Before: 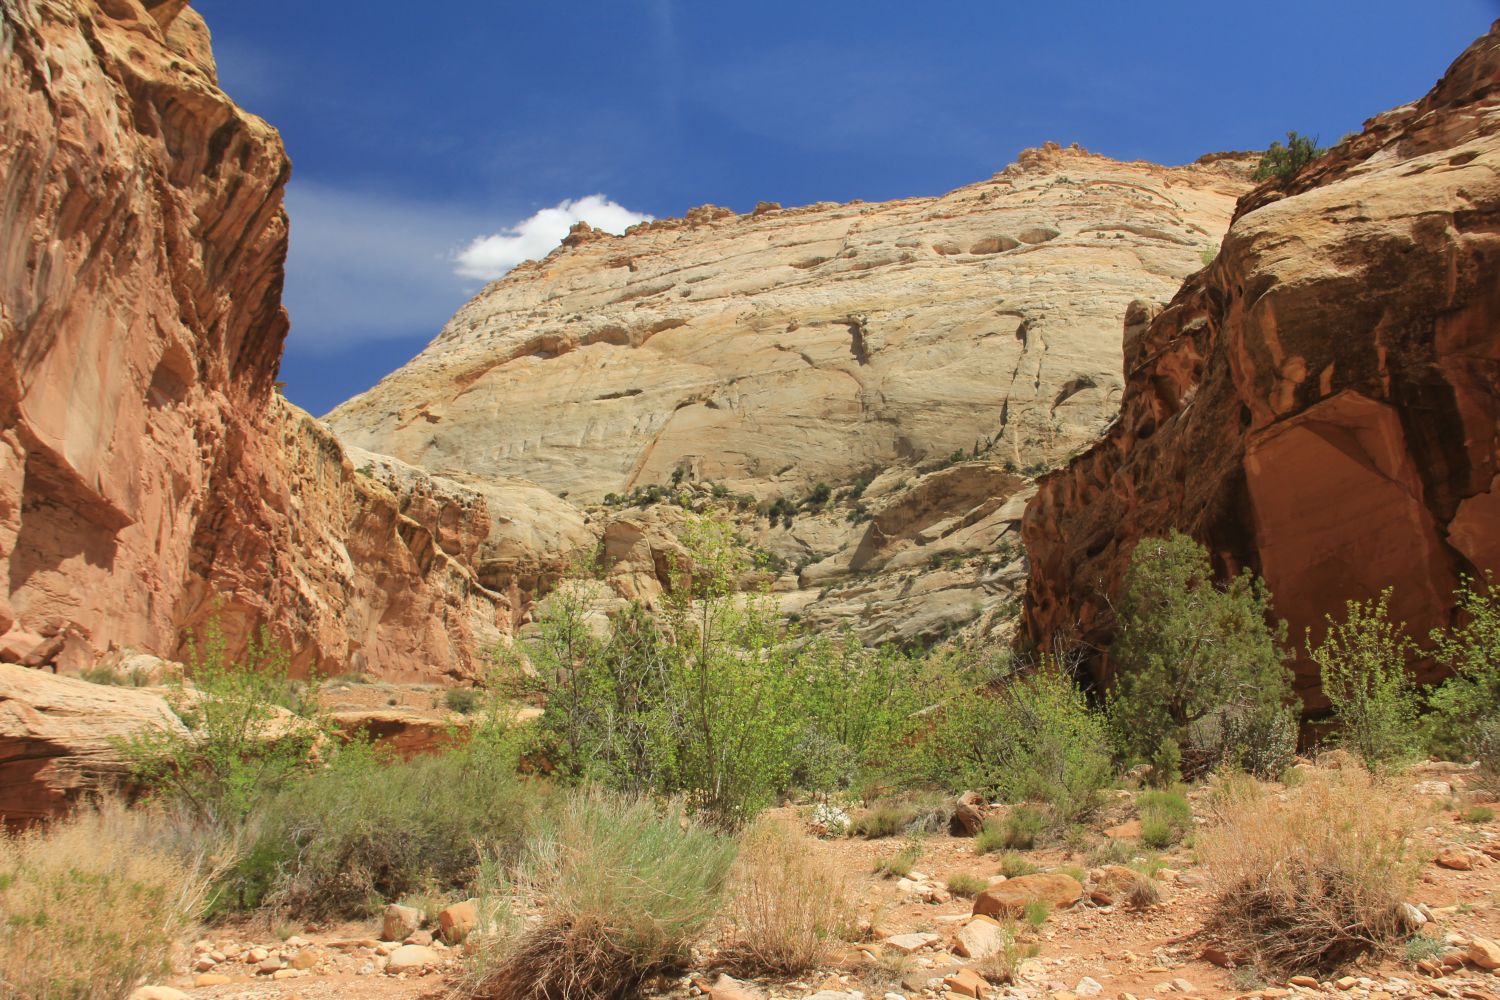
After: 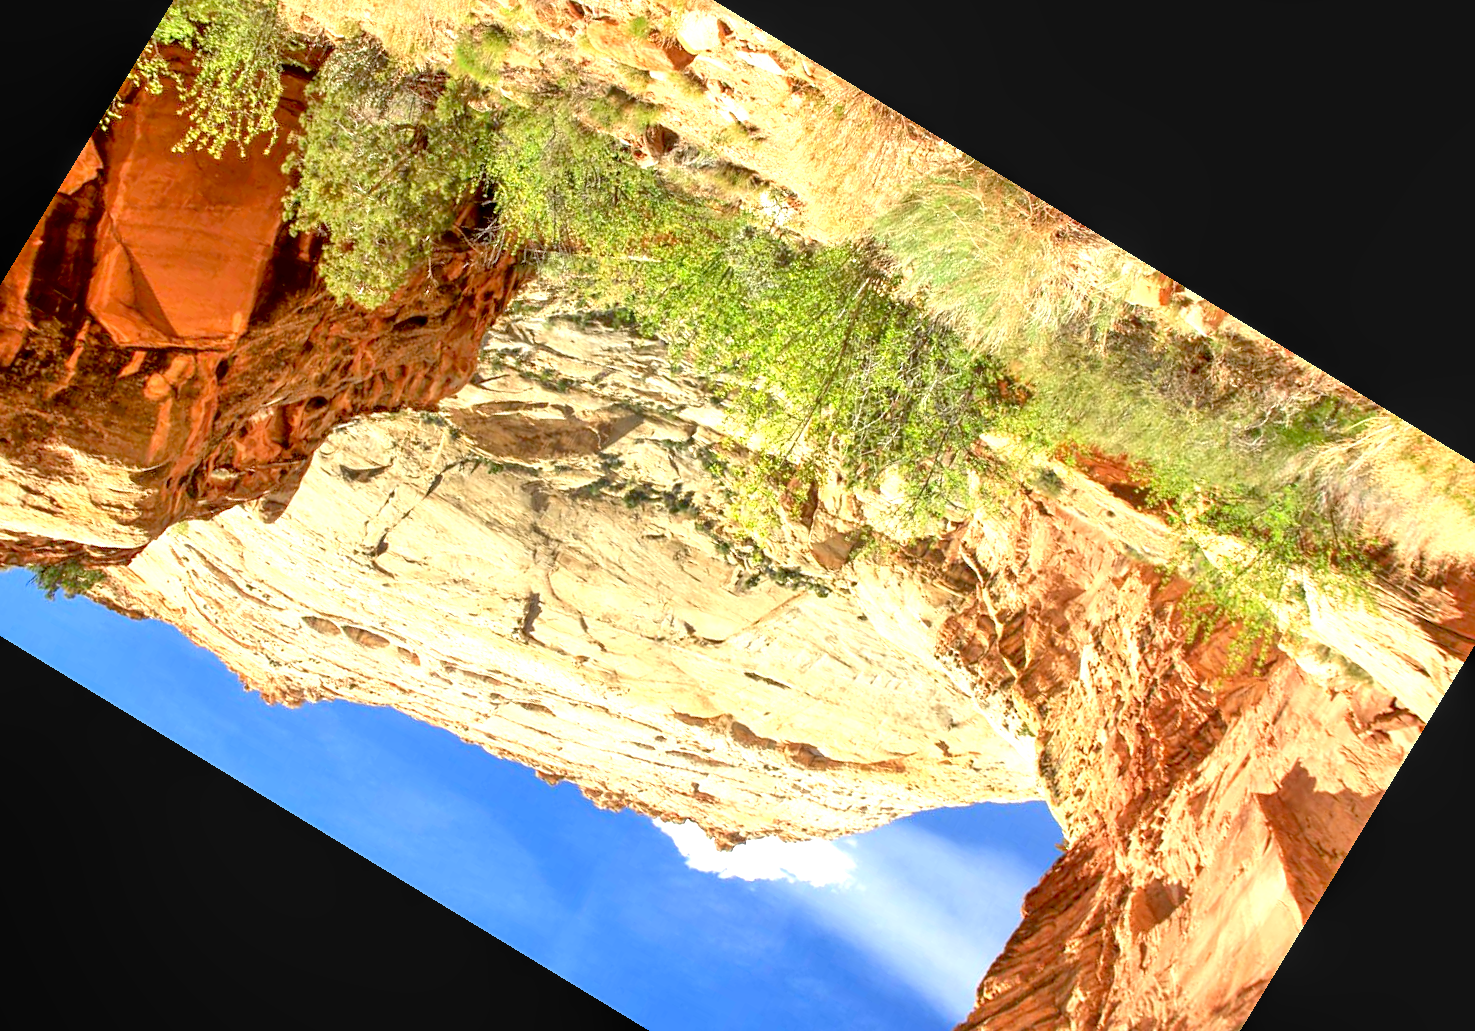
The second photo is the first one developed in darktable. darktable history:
rotate and perspective: rotation -3.52°, crop left 0.036, crop right 0.964, crop top 0.081, crop bottom 0.919
crop and rotate: angle 148.68°, left 9.111%, top 15.603%, right 4.588%, bottom 17.041%
contrast brightness saturation: contrast 0.04, saturation 0.07
local contrast: detail 130%
sharpen: amount 0.2
exposure: black level correction 0.009, exposure 1.425 EV, compensate highlight preservation false
tone equalizer: -7 EV 0.15 EV, -6 EV 0.6 EV, -5 EV 1.15 EV, -4 EV 1.33 EV, -3 EV 1.15 EV, -2 EV 0.6 EV, -1 EV 0.15 EV, mask exposure compensation -0.5 EV
